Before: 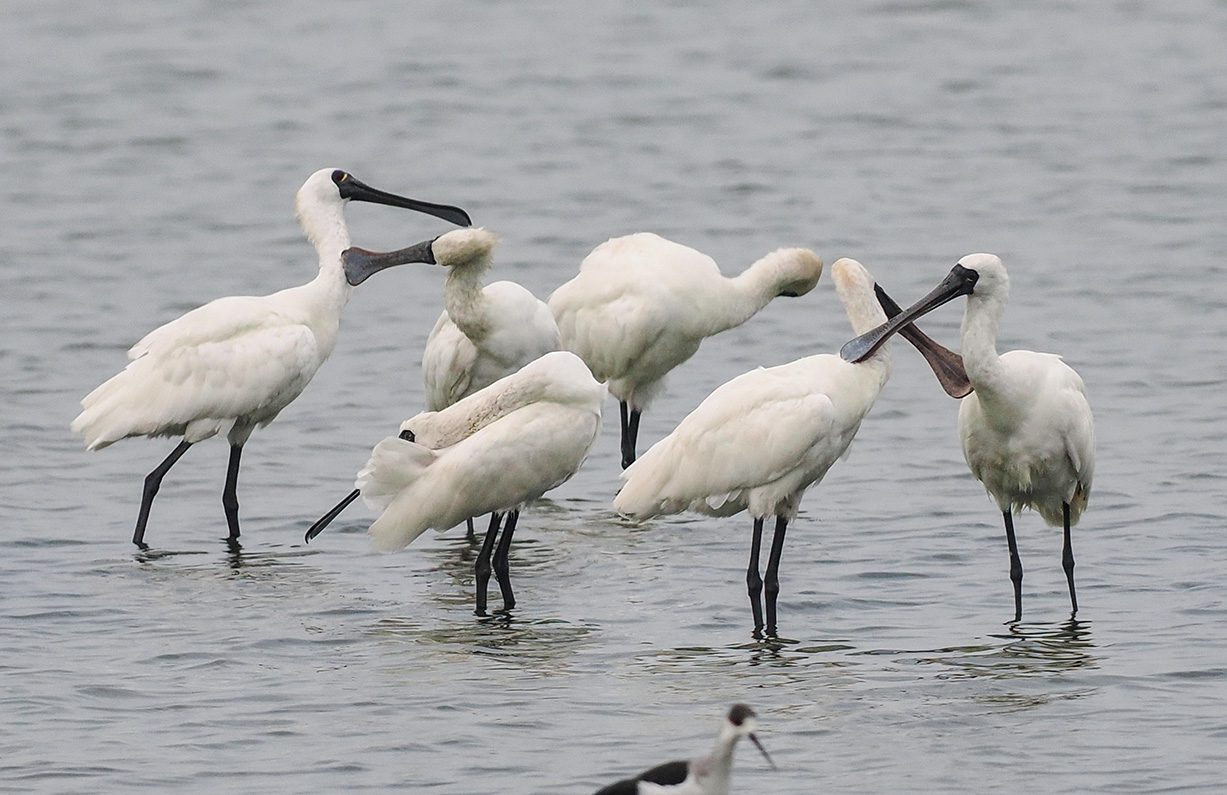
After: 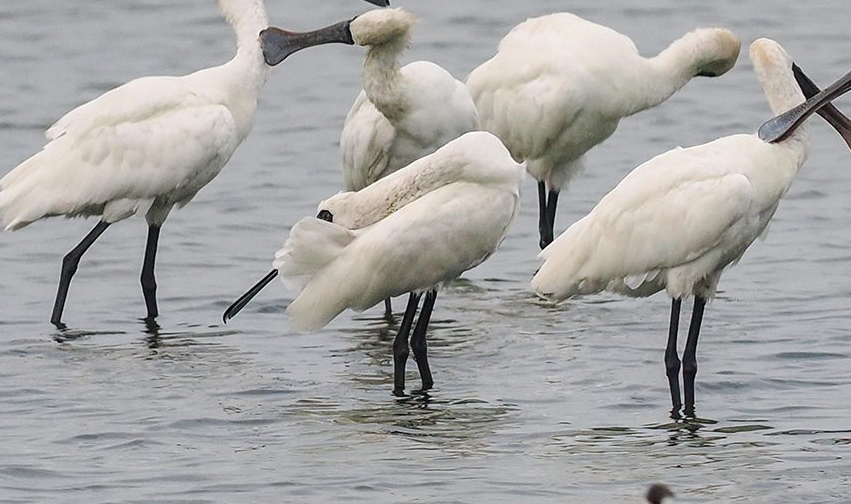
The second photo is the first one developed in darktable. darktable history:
crop: left 6.756%, top 27.743%, right 23.876%, bottom 8.642%
